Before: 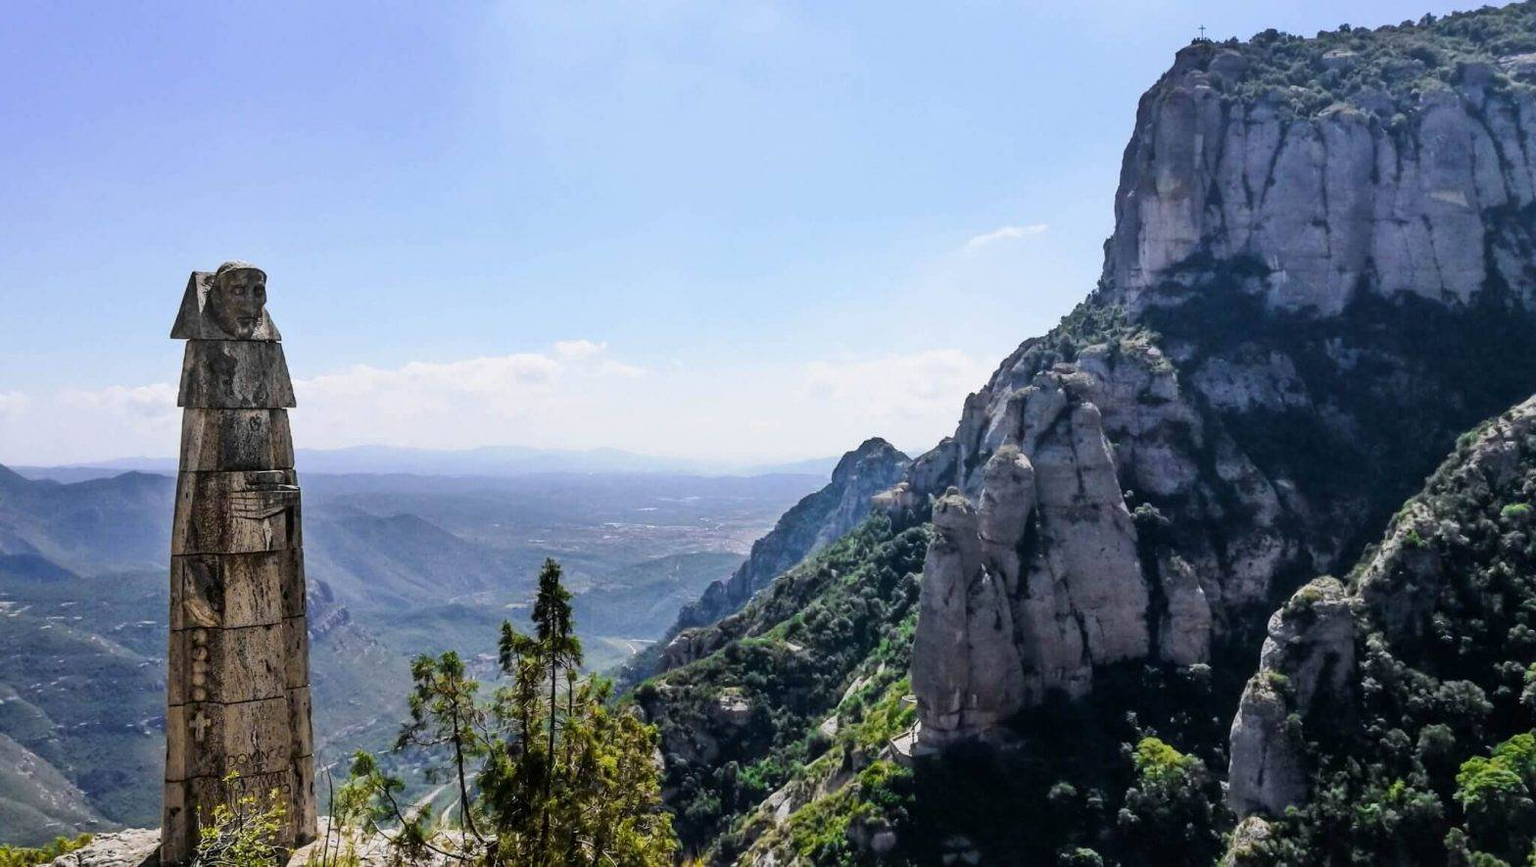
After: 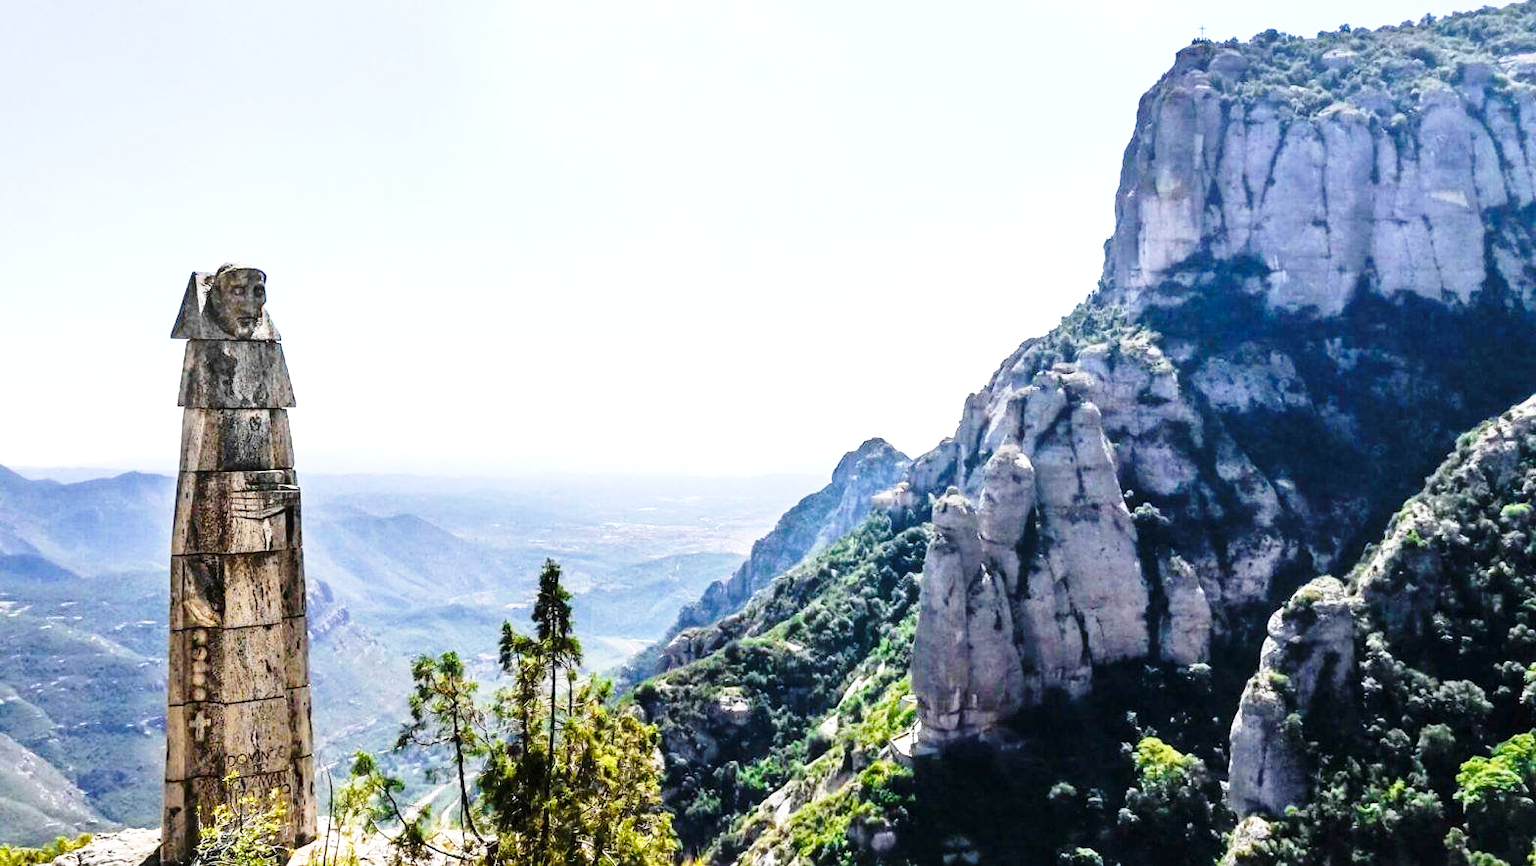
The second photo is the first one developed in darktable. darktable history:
exposure: exposure 0.703 EV, compensate exposure bias true, compensate highlight preservation false
base curve: curves: ch0 [(0, 0) (0.028, 0.03) (0.121, 0.232) (0.46, 0.748) (0.859, 0.968) (1, 1)], preserve colors none
tone equalizer: edges refinement/feathering 500, mask exposure compensation -1.57 EV, preserve details no
